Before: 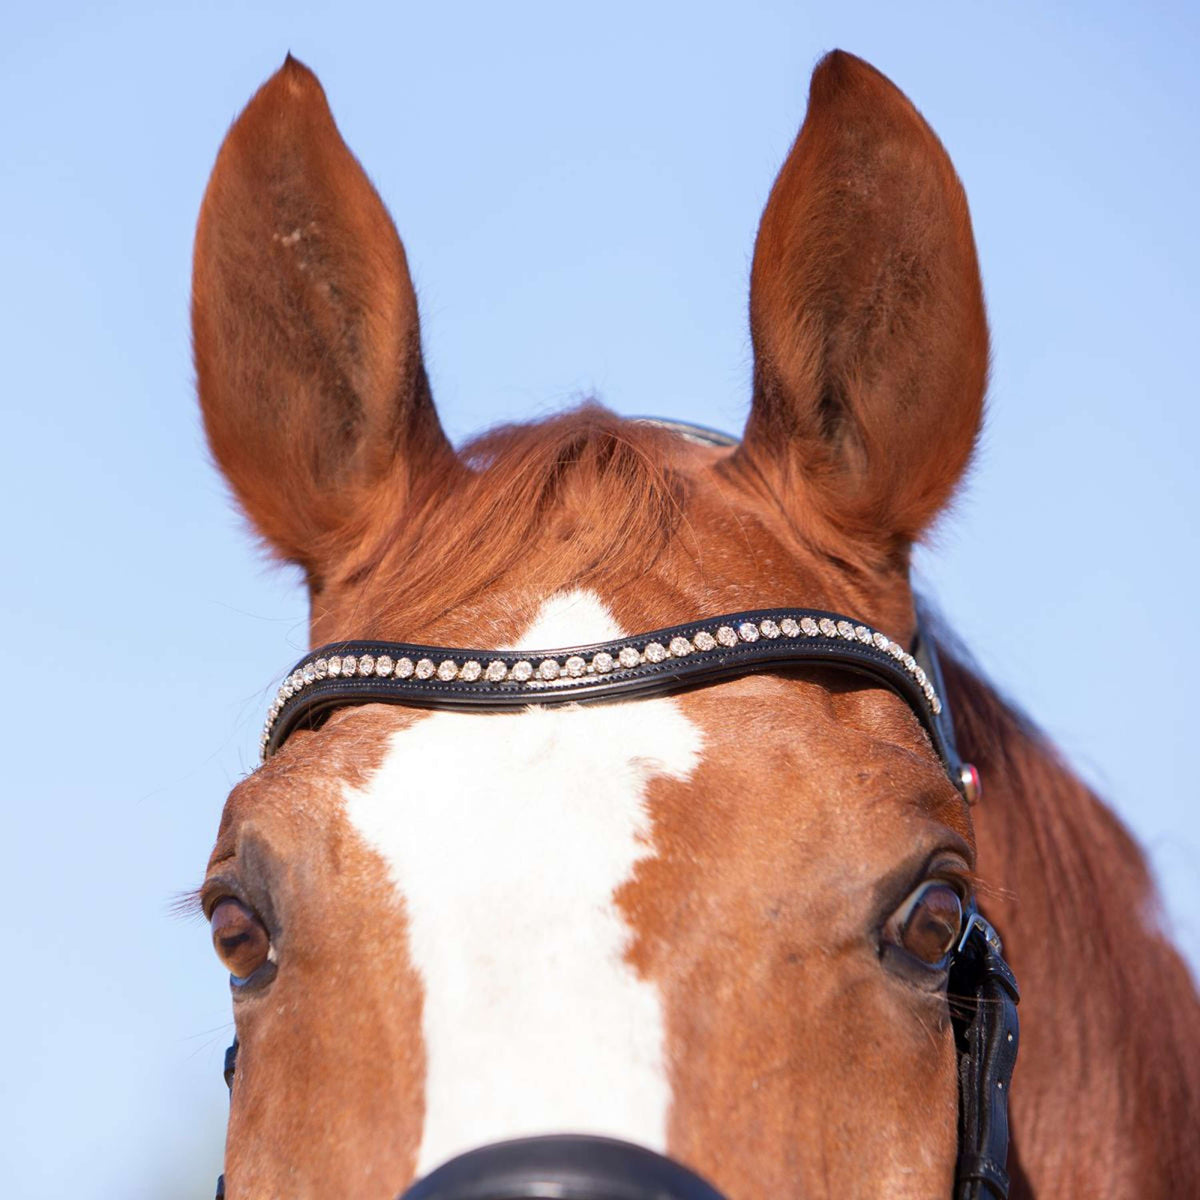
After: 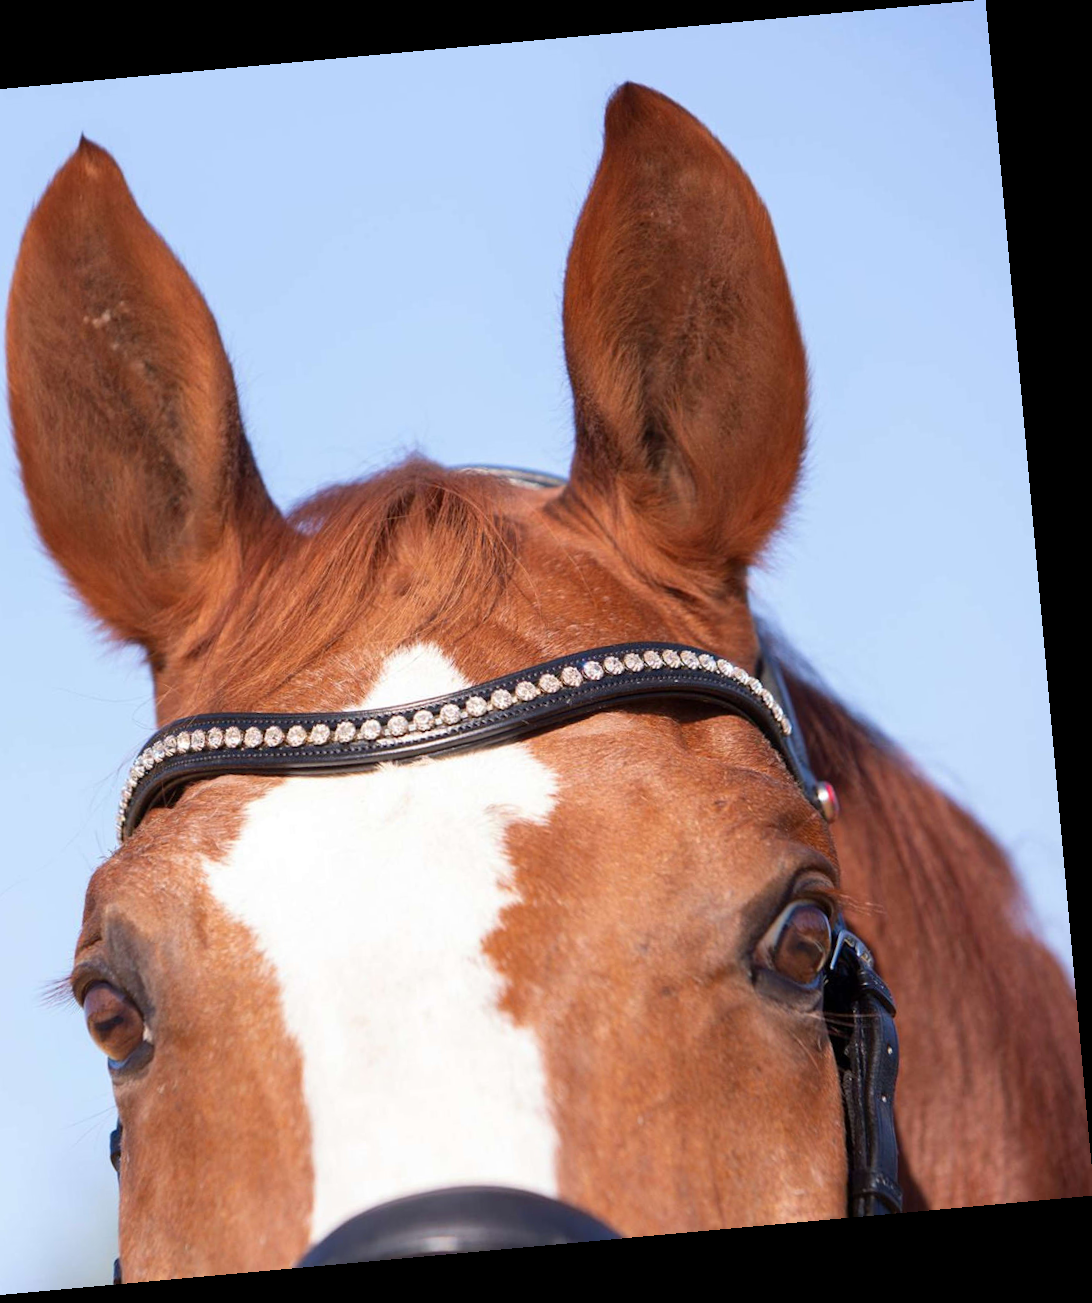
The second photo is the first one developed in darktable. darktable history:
crop: left 16.145%
rotate and perspective: rotation -5.2°, automatic cropping off
